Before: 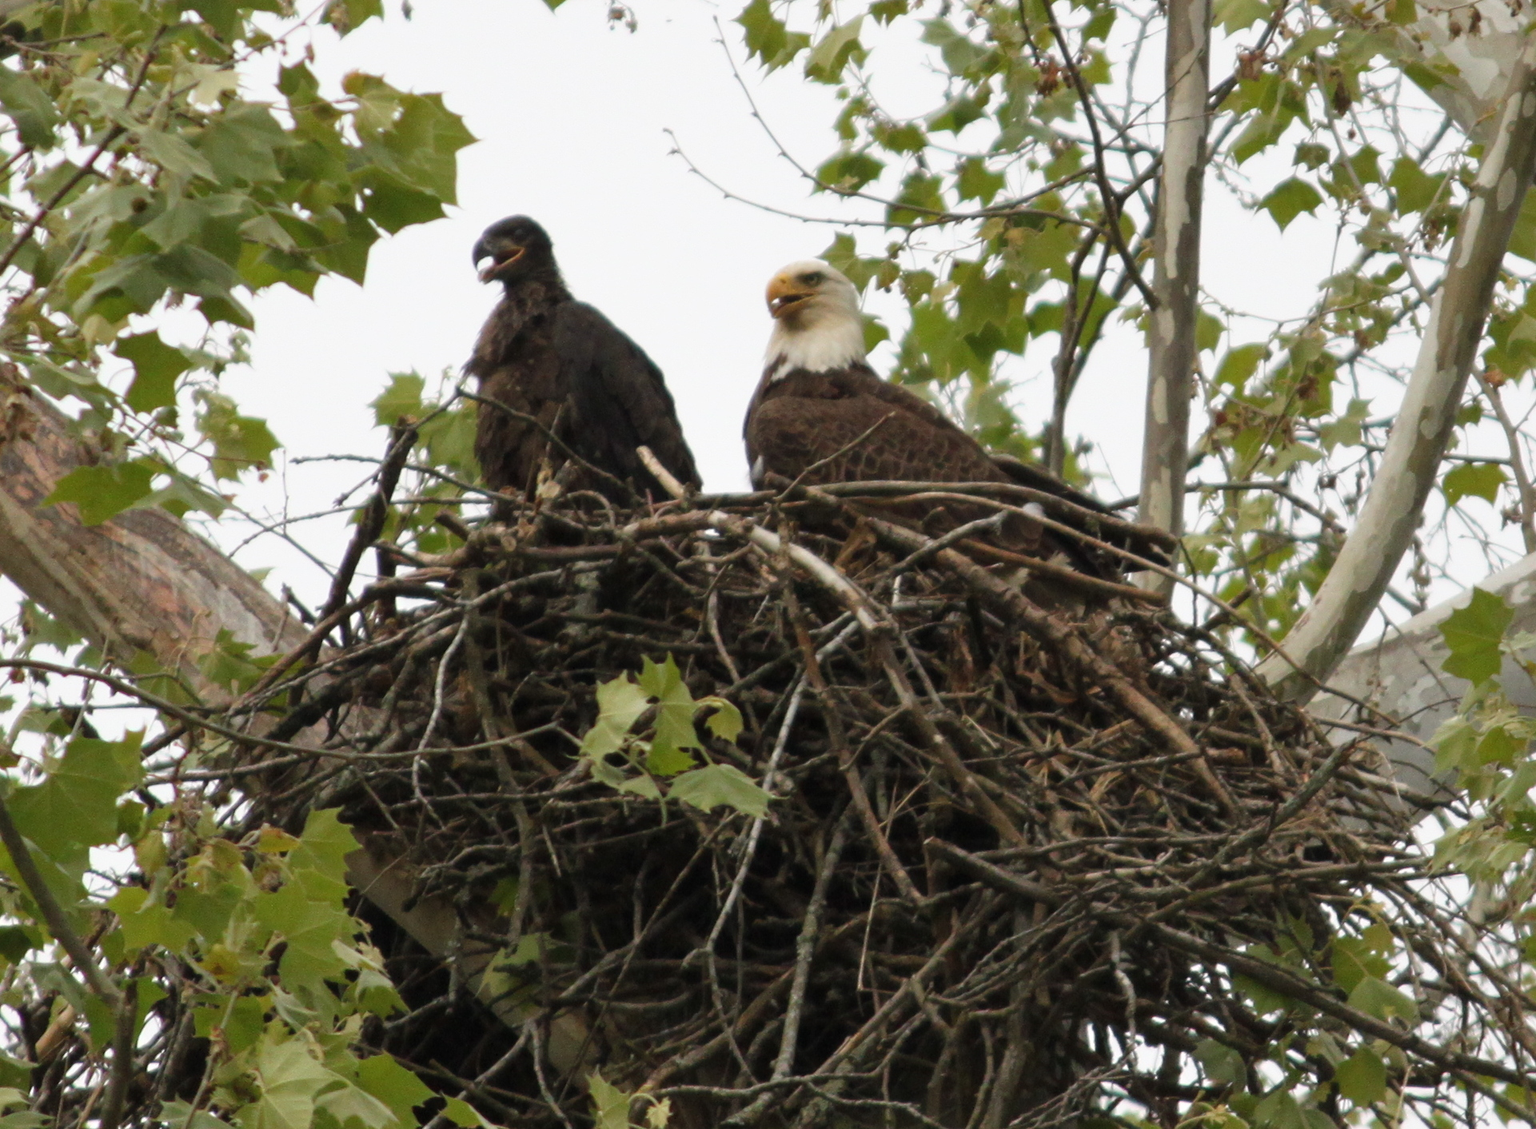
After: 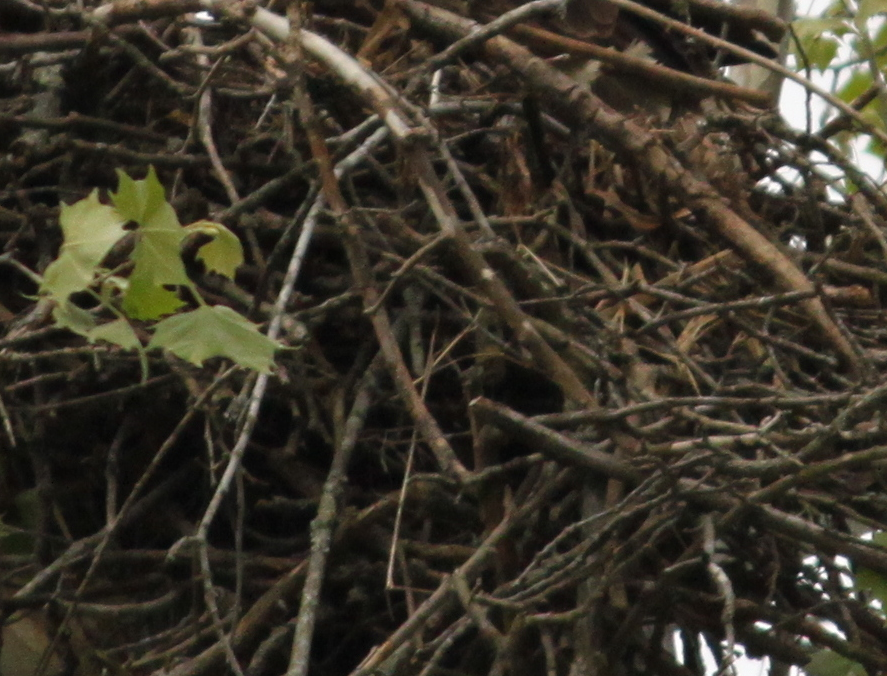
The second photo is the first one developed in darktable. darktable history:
crop: left 35.724%, top 46.061%, right 18.1%, bottom 6.007%
